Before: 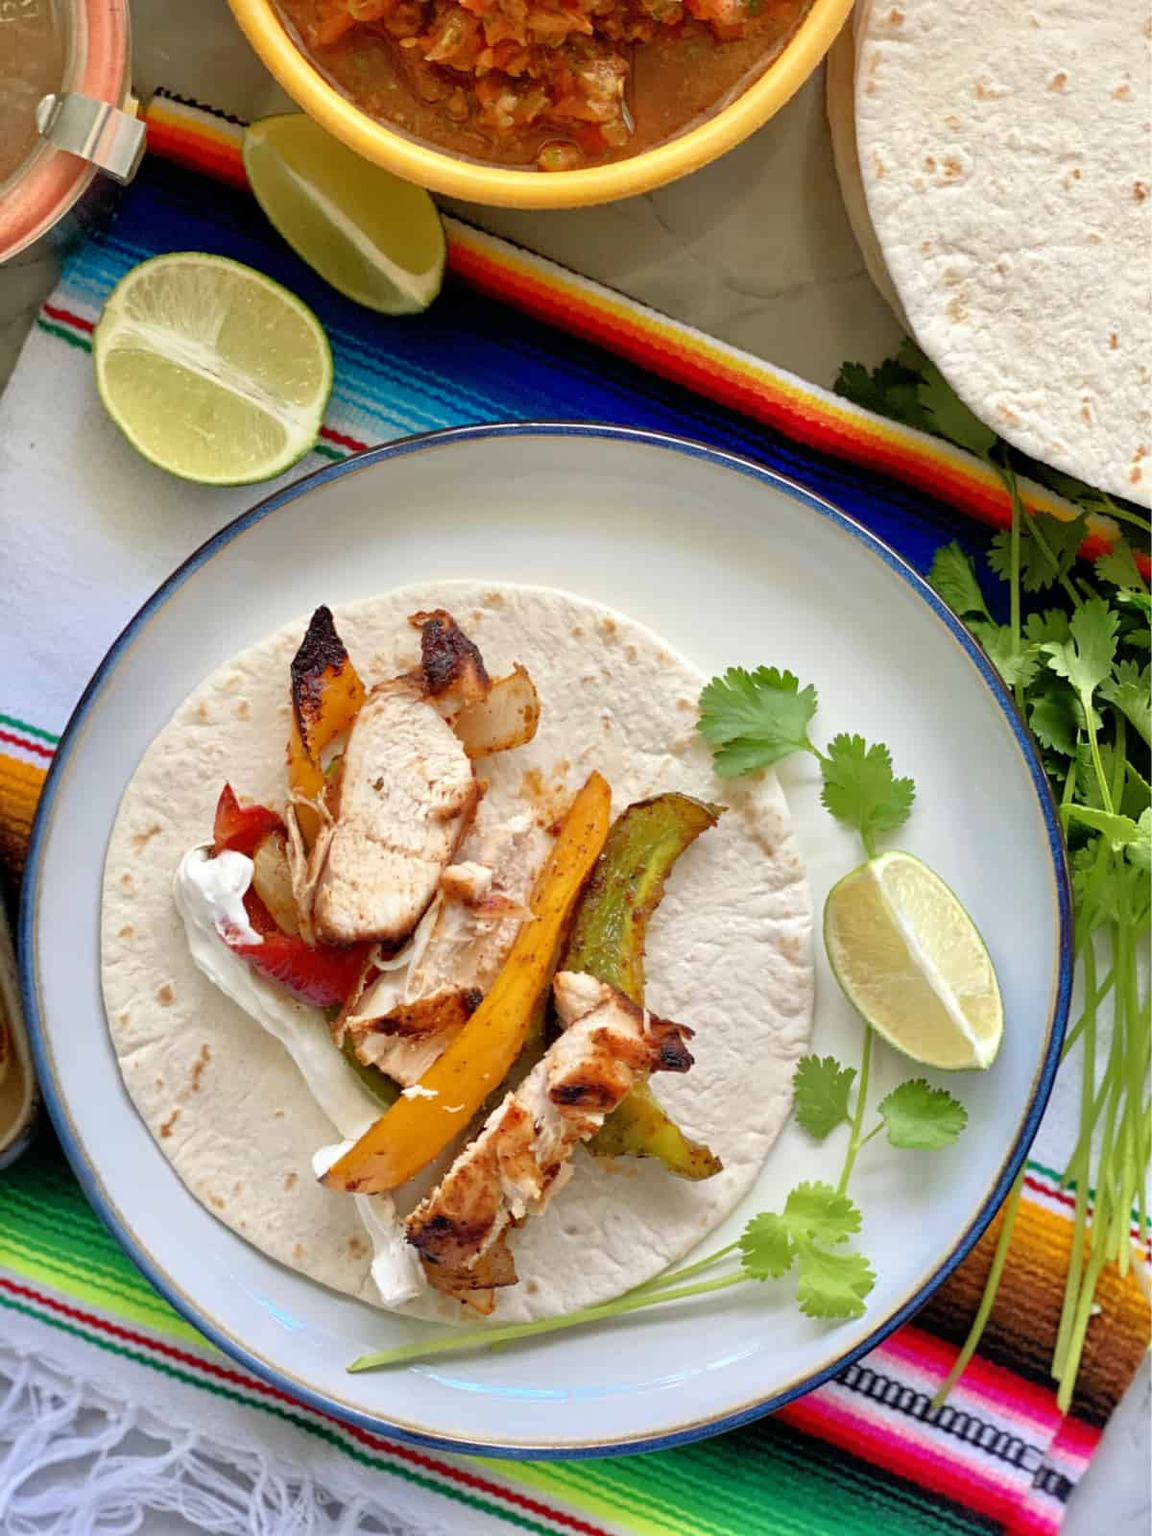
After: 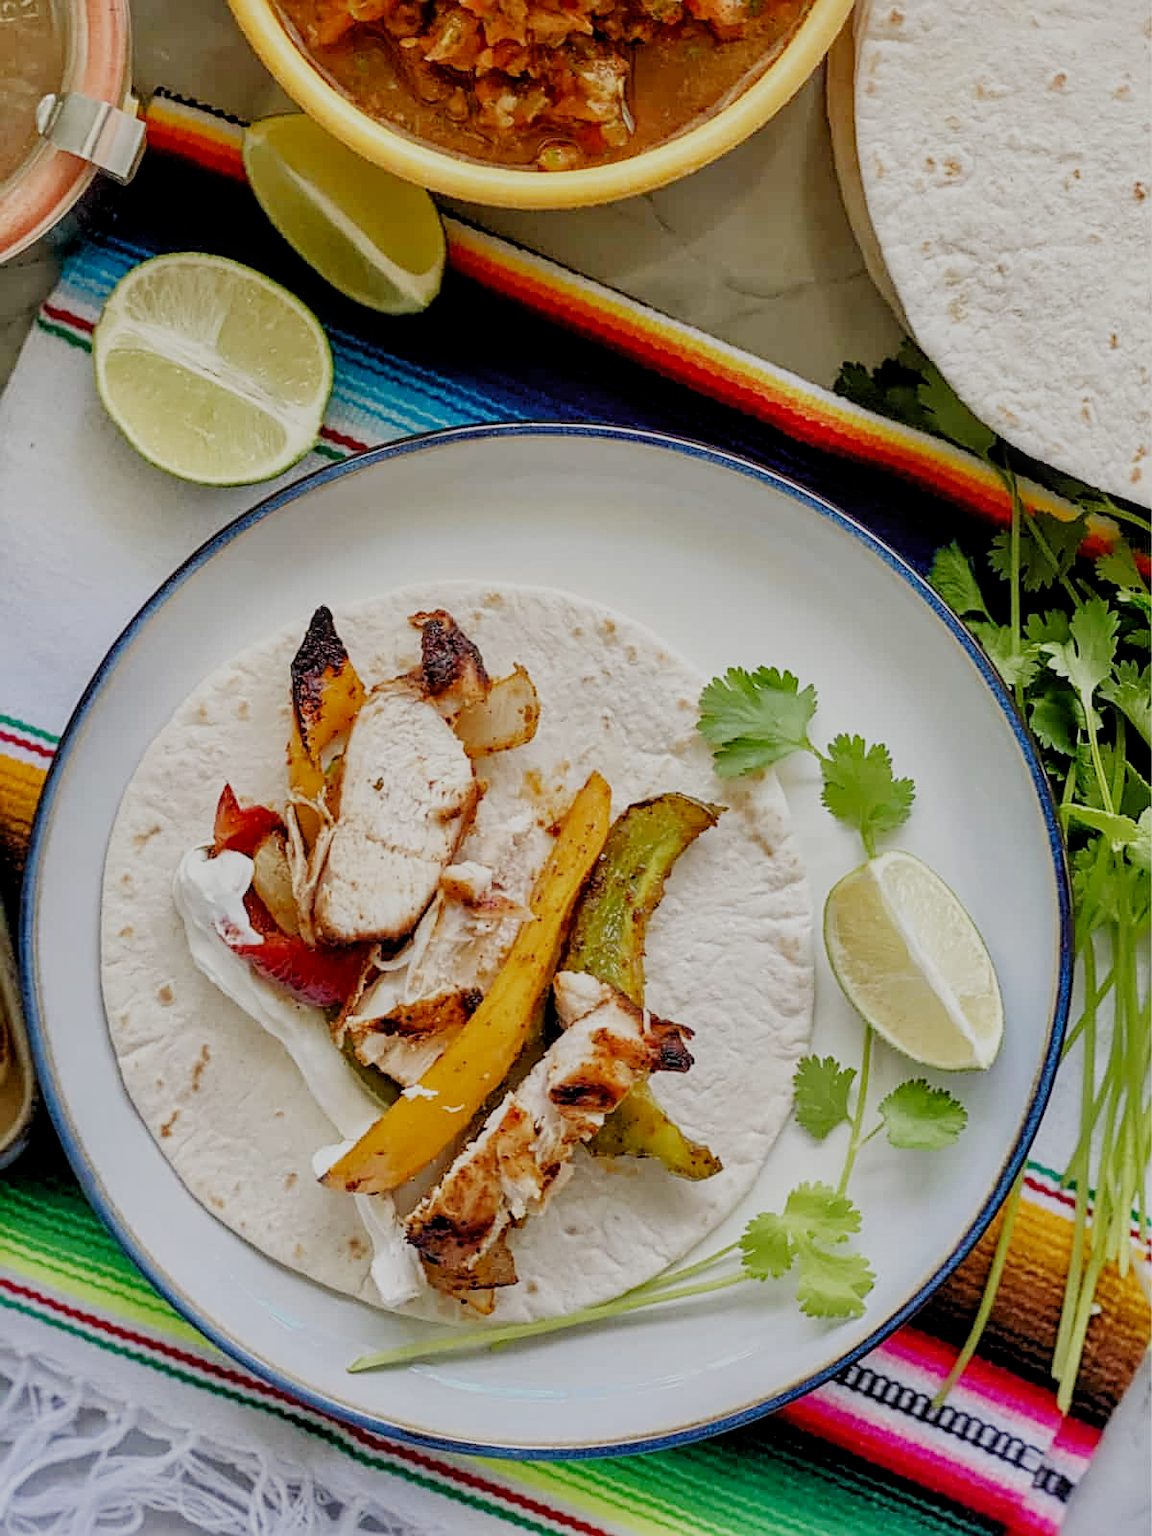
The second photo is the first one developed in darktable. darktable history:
filmic rgb: black relative exposure -7.09 EV, white relative exposure 5.34 EV, hardness 3.03, preserve chrominance no, color science v5 (2021), contrast in shadows safe, contrast in highlights safe
sharpen: on, module defaults
local contrast: on, module defaults
